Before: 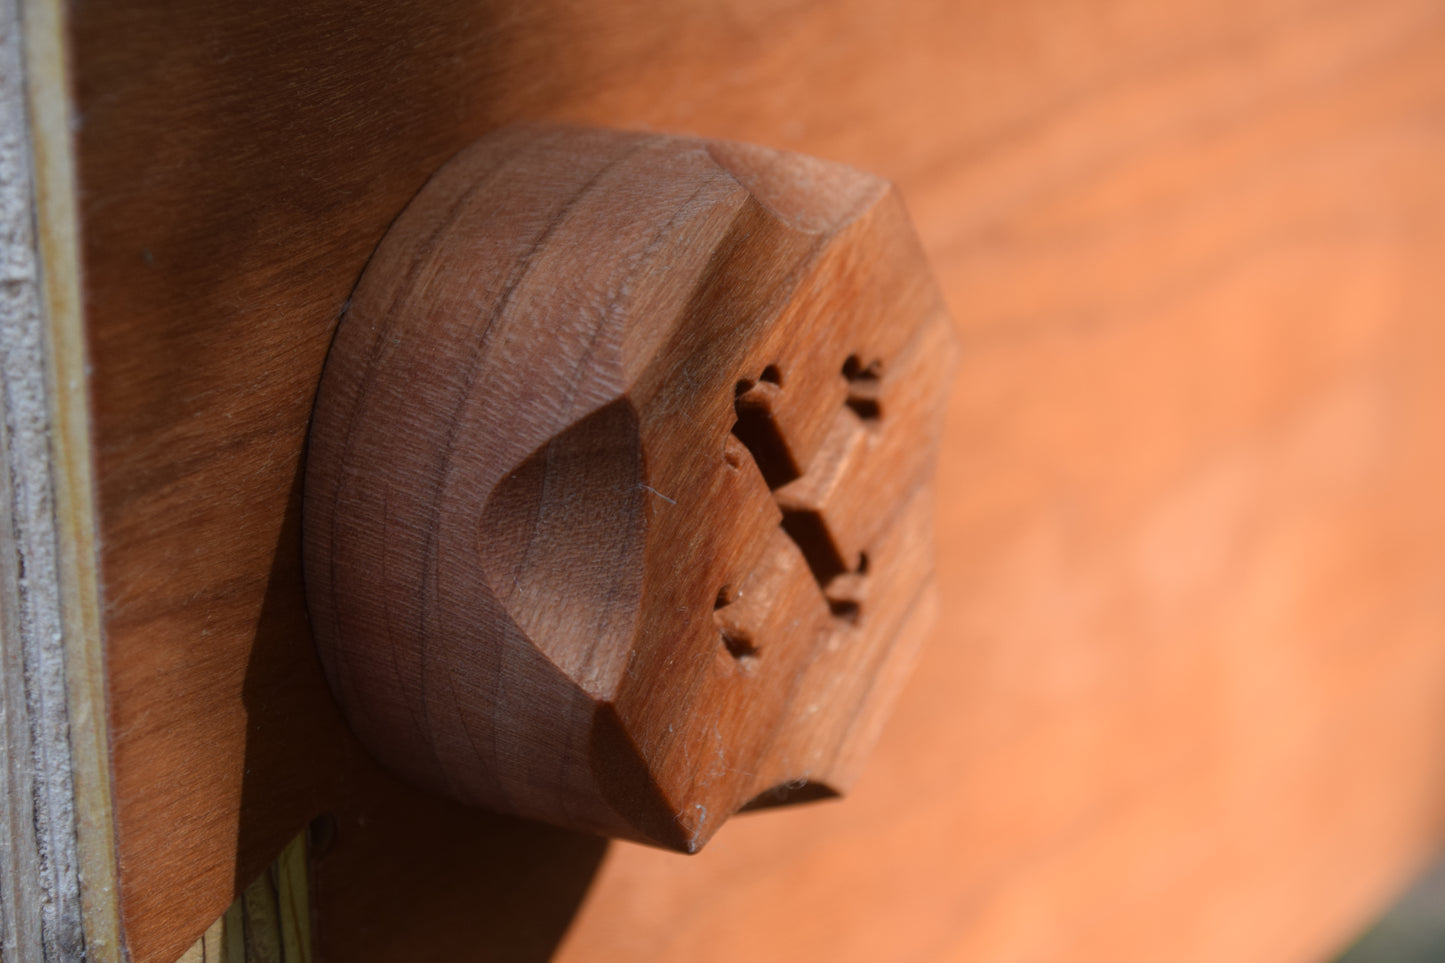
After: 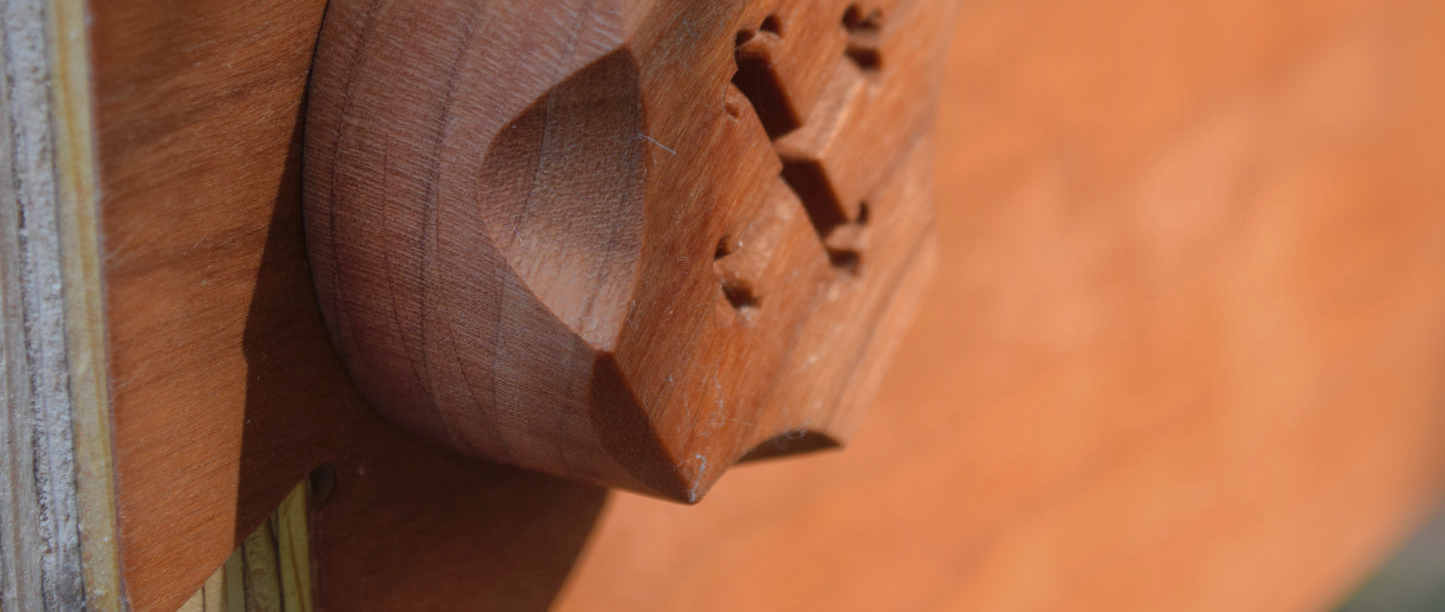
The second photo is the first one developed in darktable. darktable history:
crop and rotate: top 36.435%
shadows and highlights: shadows 60, highlights -60
